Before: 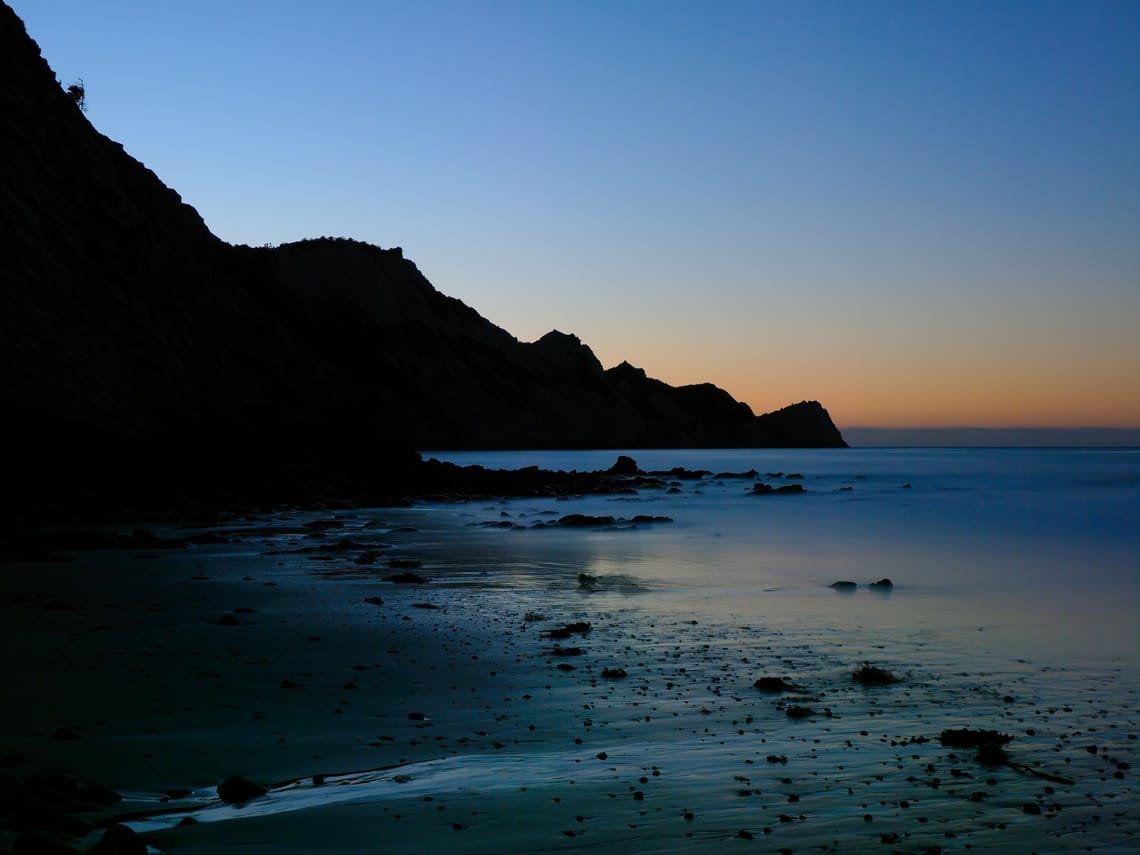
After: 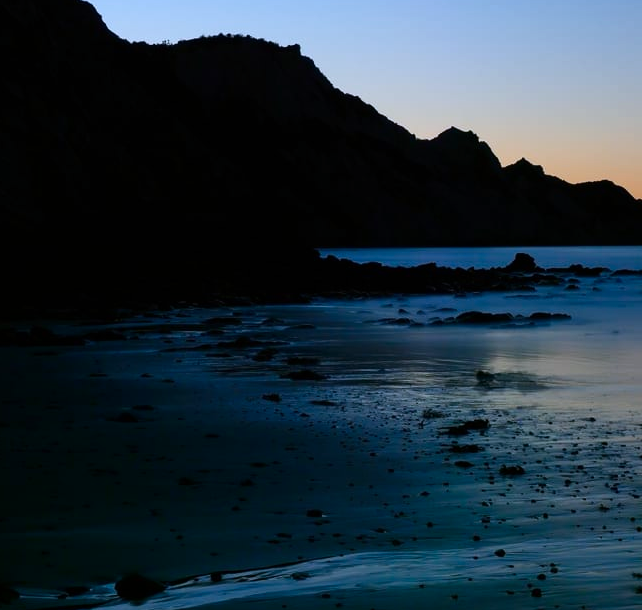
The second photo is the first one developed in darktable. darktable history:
contrast brightness saturation: contrast 0.15, brightness -0.01, saturation 0.1
crop: left 8.966%, top 23.852%, right 34.699%, bottom 4.703%
color balance: mode lift, gamma, gain (sRGB)
white balance: red 0.984, blue 1.059
